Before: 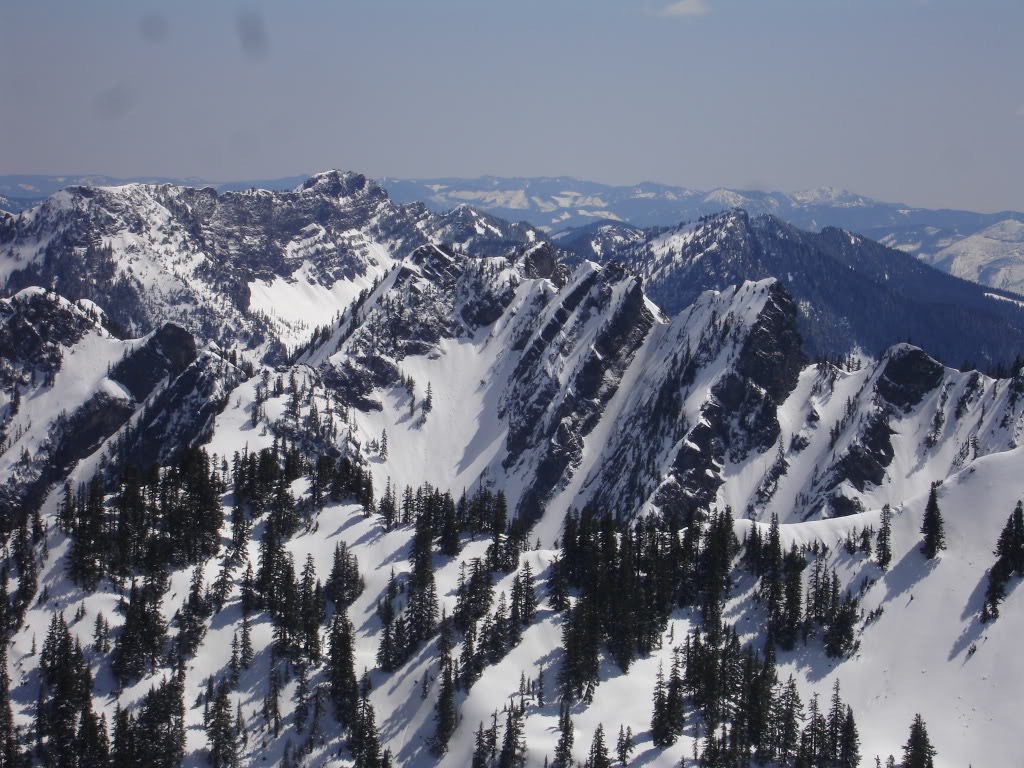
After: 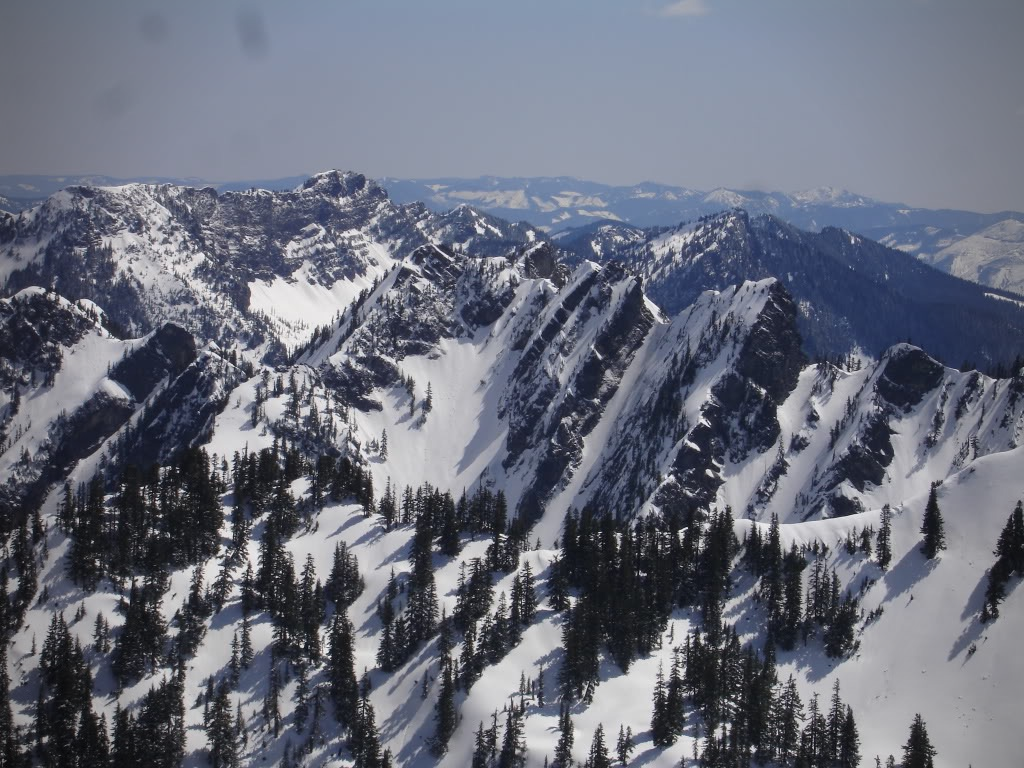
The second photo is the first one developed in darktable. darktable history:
vignetting: fall-off start 79.92%, unbound false
